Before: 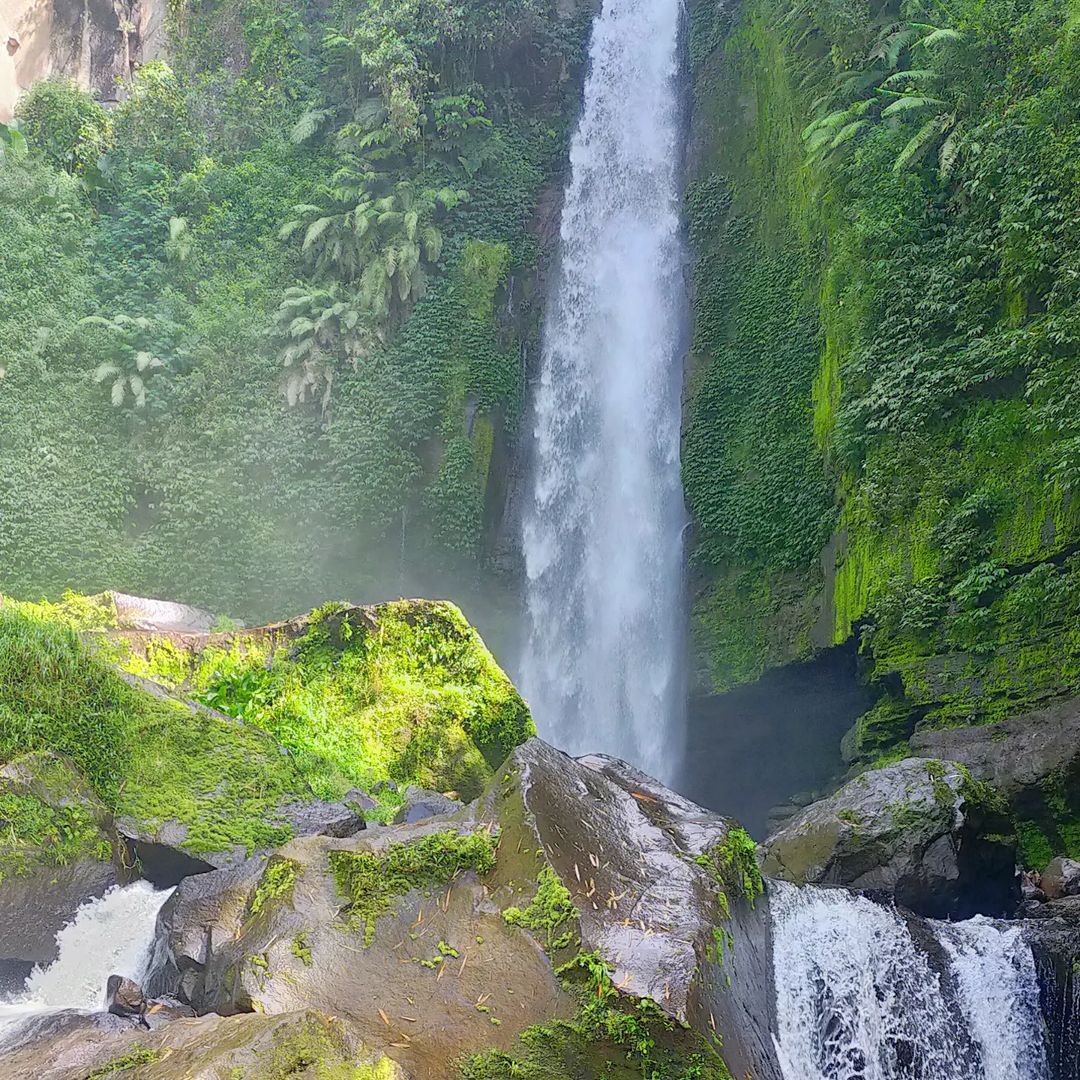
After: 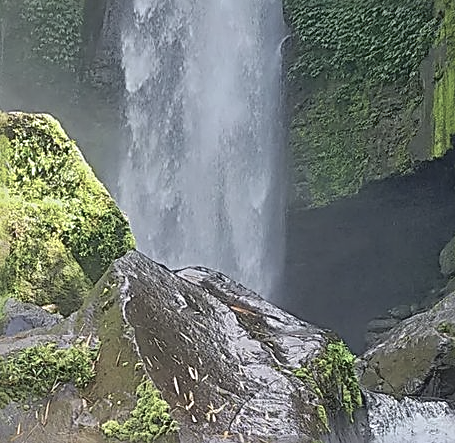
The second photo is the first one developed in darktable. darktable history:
tone curve: curves: ch0 [(0, 0) (0.003, 0.051) (0.011, 0.054) (0.025, 0.056) (0.044, 0.07) (0.069, 0.092) (0.1, 0.119) (0.136, 0.149) (0.177, 0.189) (0.224, 0.231) (0.277, 0.278) (0.335, 0.329) (0.399, 0.386) (0.468, 0.454) (0.543, 0.524) (0.623, 0.603) (0.709, 0.687) (0.801, 0.776) (0.898, 0.878) (1, 1)], preserve colors none
crop: left 37.221%, top 45.169%, right 20.63%, bottom 13.777%
sharpen: radius 3.025, amount 0.757
contrast brightness saturation: contrast -0.05, saturation -0.41
